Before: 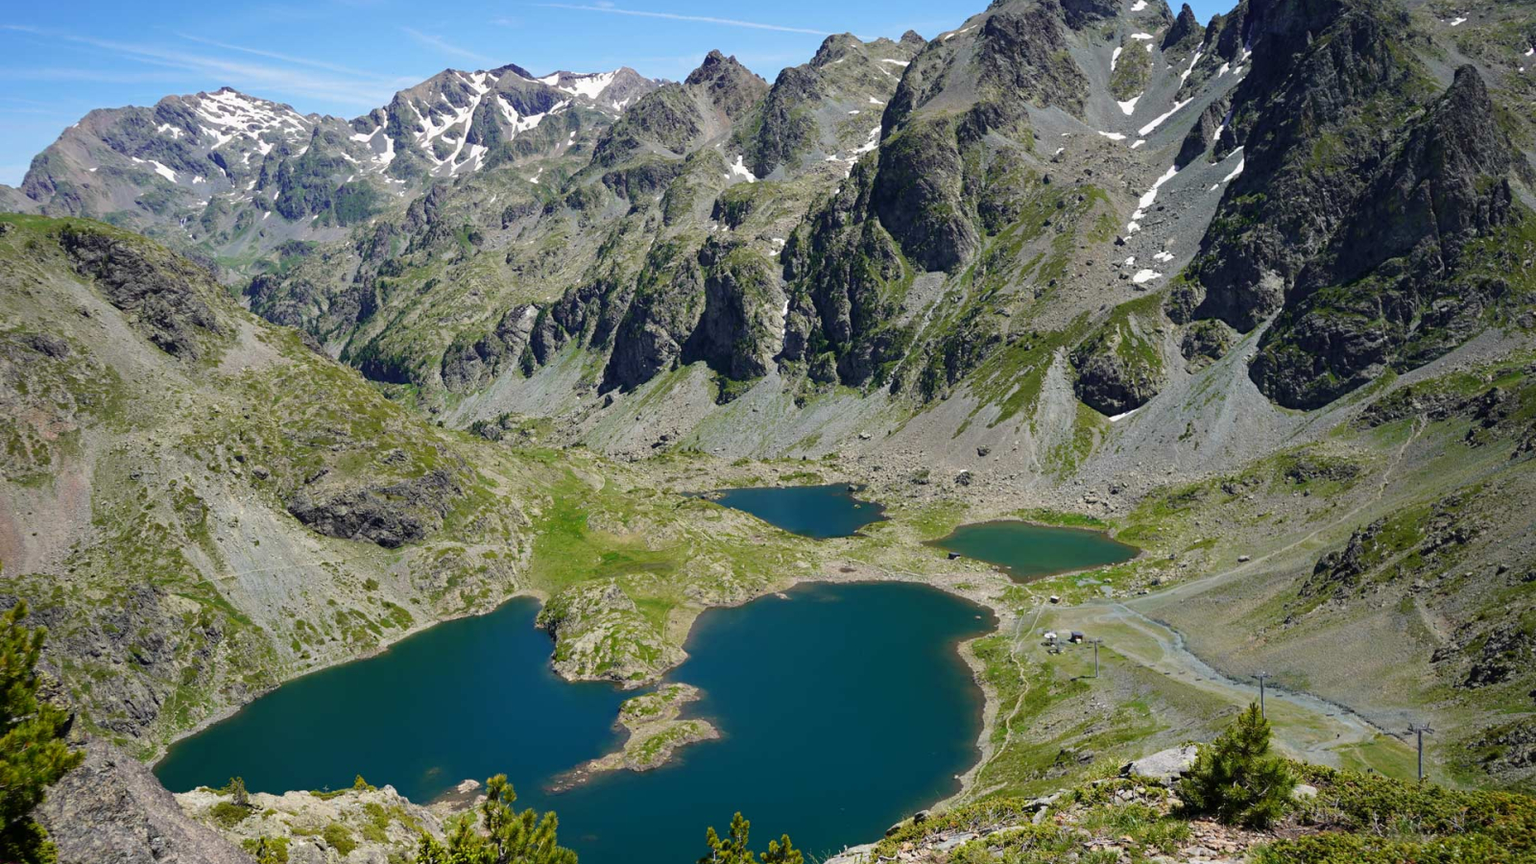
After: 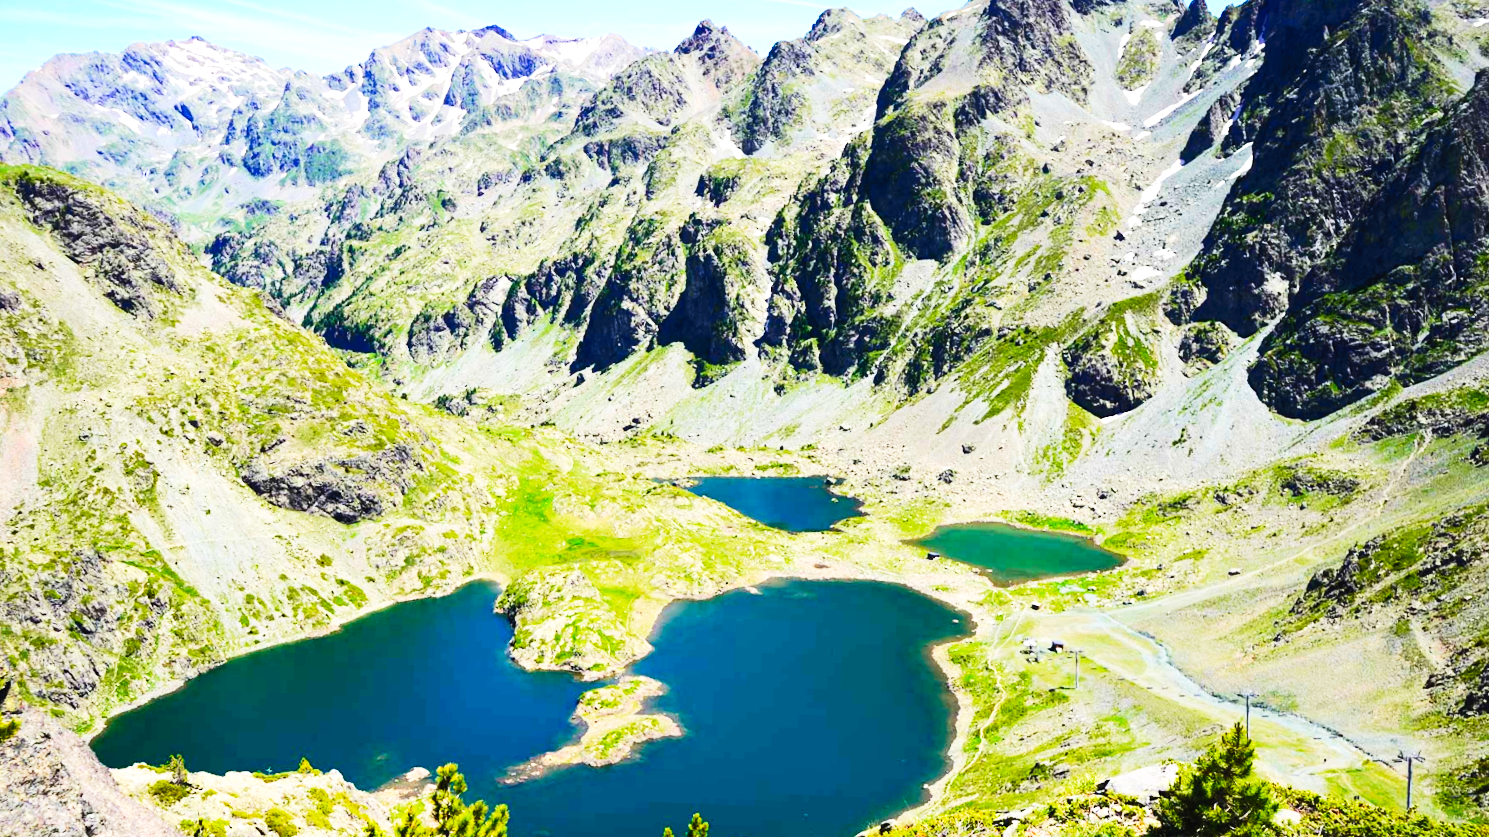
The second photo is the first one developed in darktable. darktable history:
shadows and highlights: shadows 62.99, white point adjustment 0.434, highlights -34.28, compress 84.06%
crop and rotate: angle -2.43°
contrast brightness saturation: contrast 0.23, brightness 0.106, saturation 0.289
base curve: curves: ch0 [(0, 0) (0.007, 0.004) (0.027, 0.03) (0.046, 0.07) (0.207, 0.54) (0.442, 0.872) (0.673, 0.972) (1, 1)], preserve colors none
